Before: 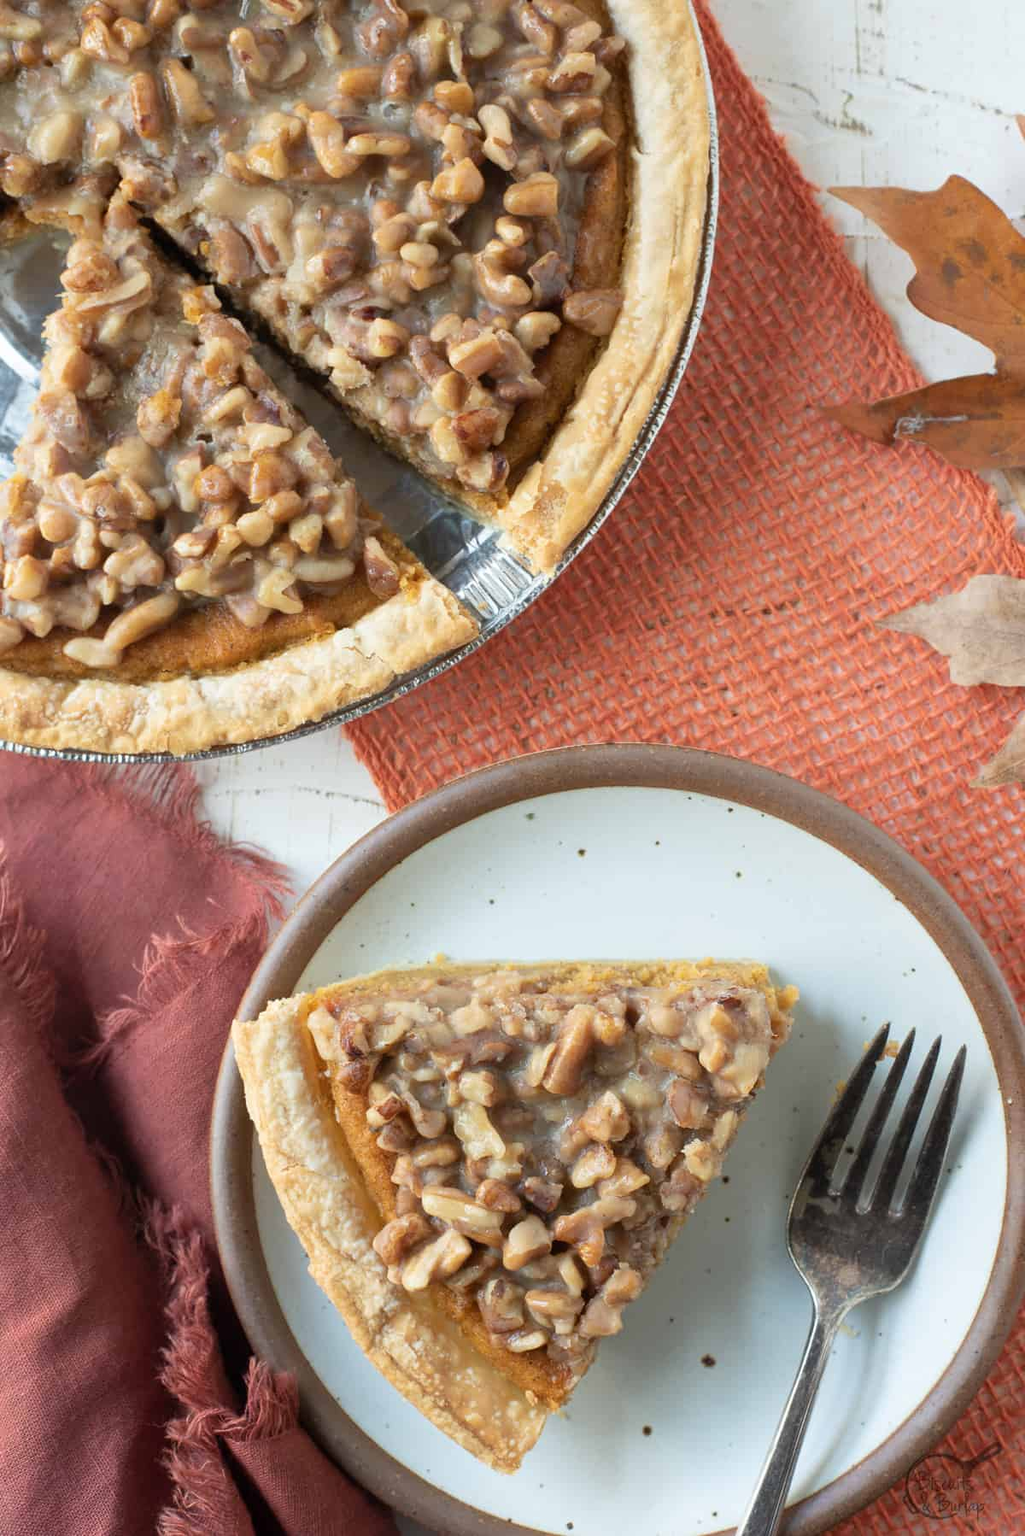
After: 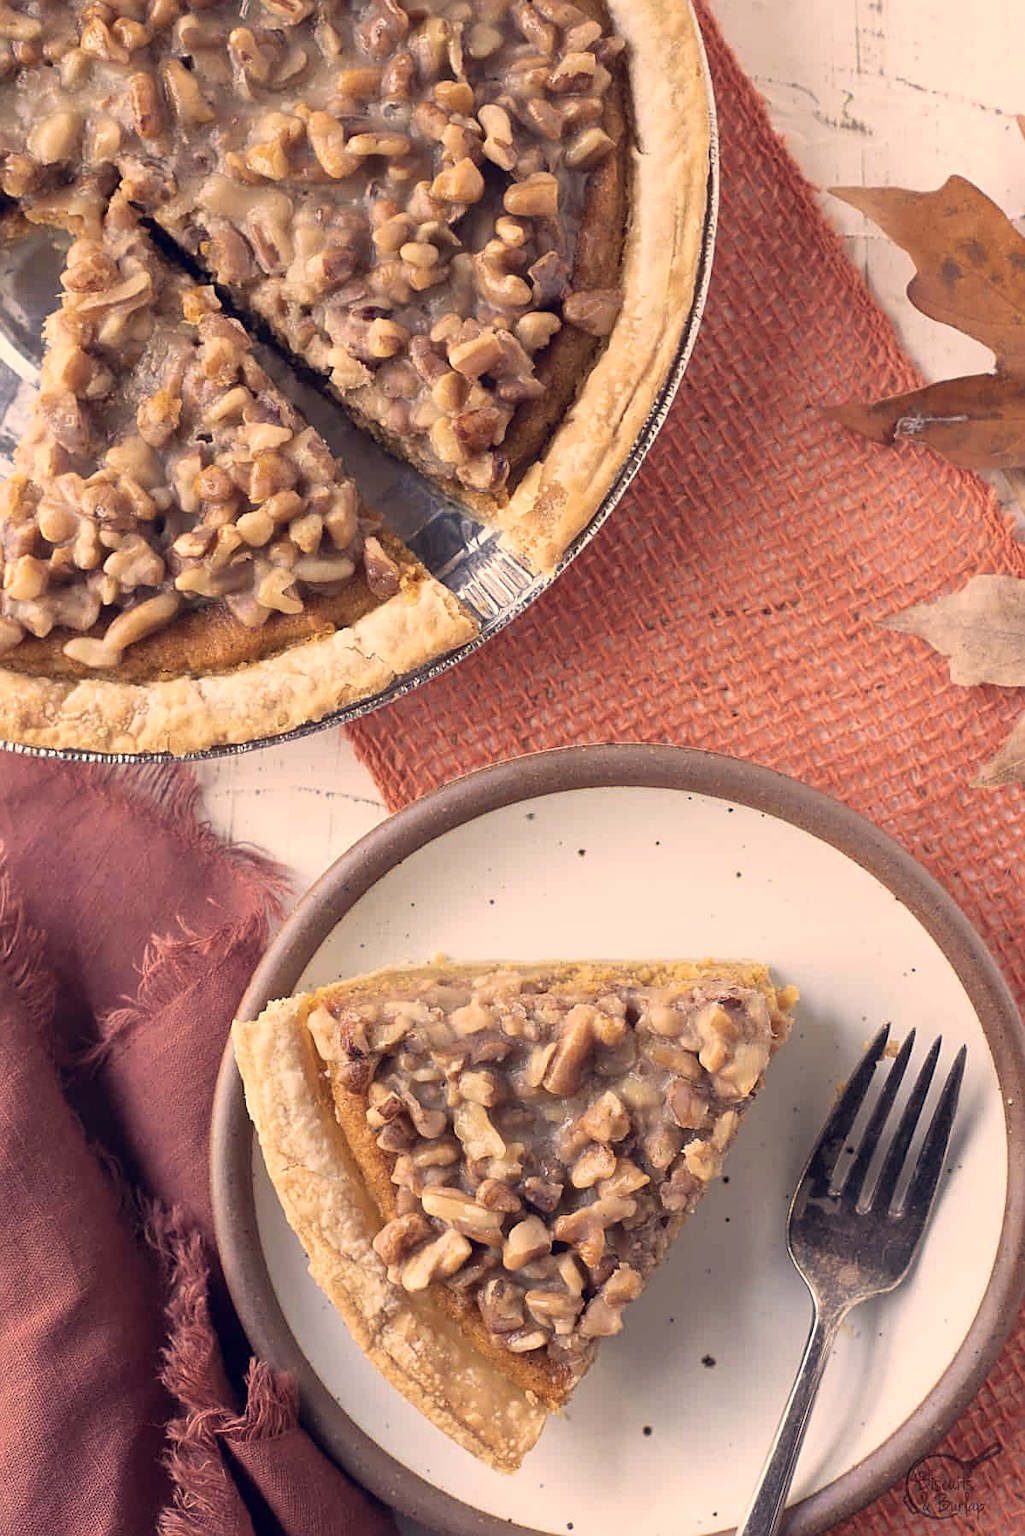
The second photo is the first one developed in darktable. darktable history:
sharpen: amount 0.496
color correction: highlights a* 19.91, highlights b* 26.95, shadows a* 3.33, shadows b* -18.01, saturation 0.745
